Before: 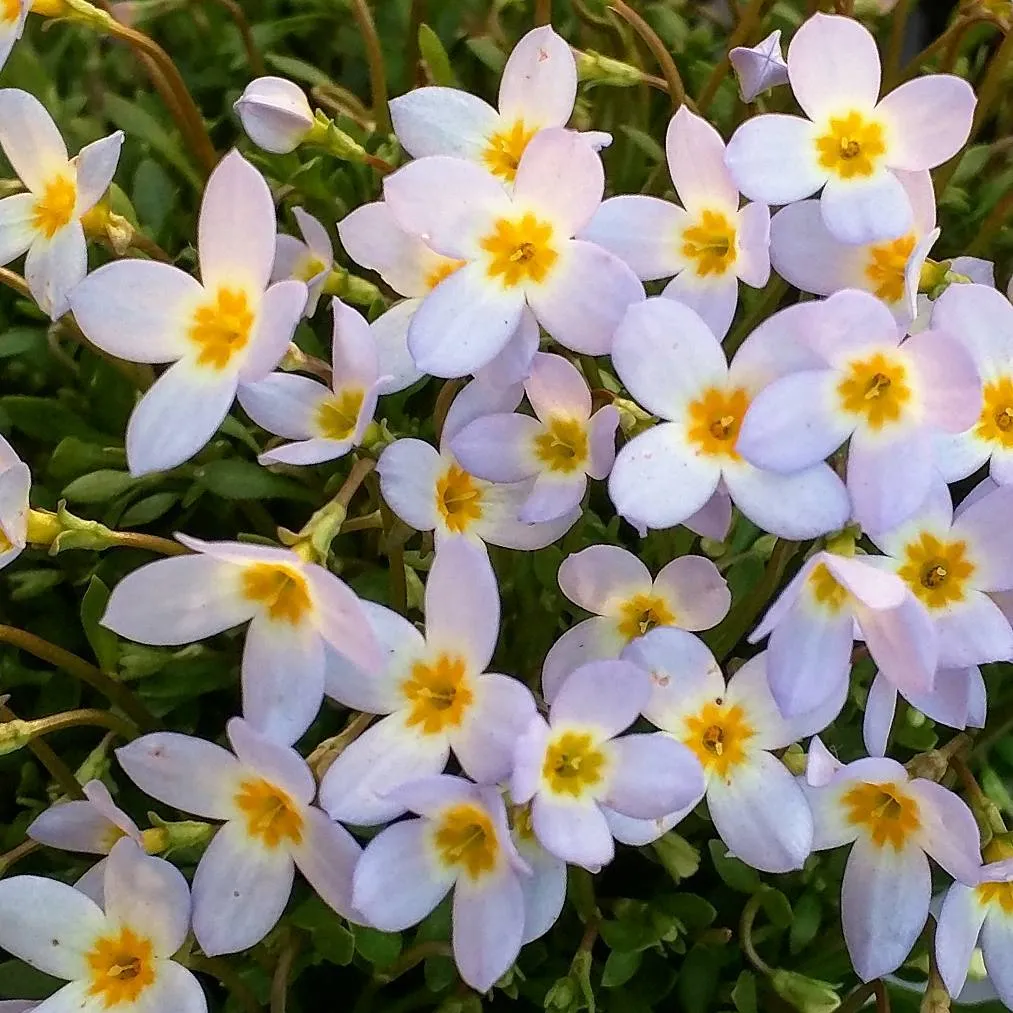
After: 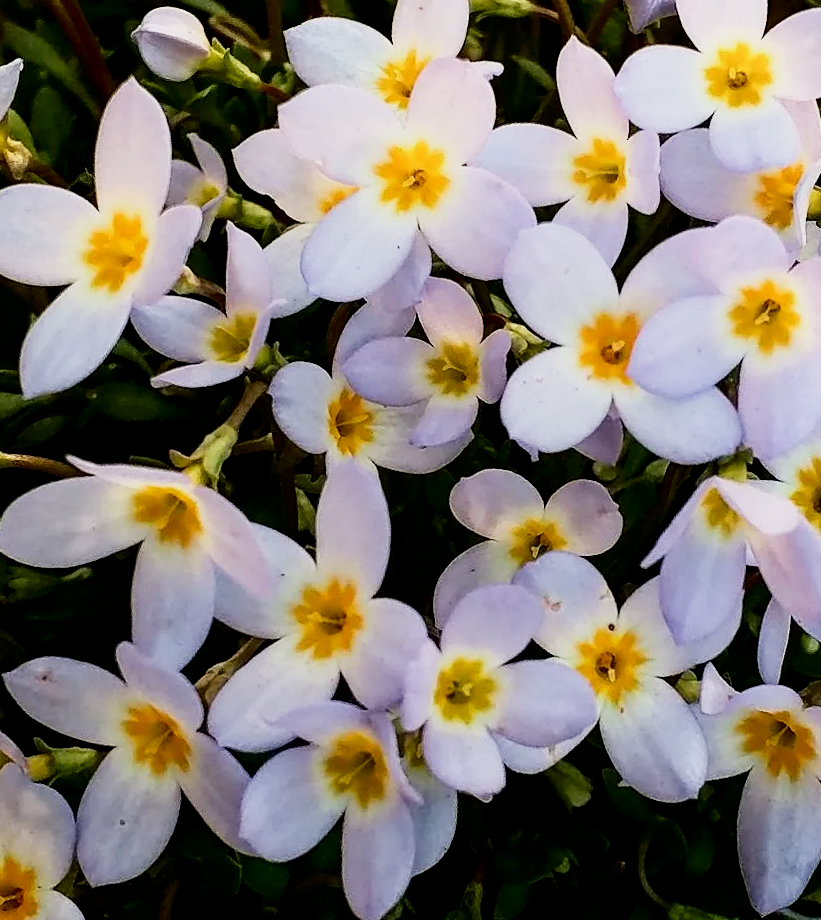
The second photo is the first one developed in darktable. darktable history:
contrast brightness saturation: contrast 0.07, brightness -0.13, saturation 0.06
crop: left 9.807%, top 6.259%, right 7.334%, bottom 2.177%
rotate and perspective: rotation 0.226°, lens shift (vertical) -0.042, crop left 0.023, crop right 0.982, crop top 0.006, crop bottom 0.994
shadows and highlights: shadows -62.32, white point adjustment -5.22, highlights 61.59
filmic rgb: black relative exposure -5 EV, hardness 2.88, contrast 1.3, highlights saturation mix -30%
